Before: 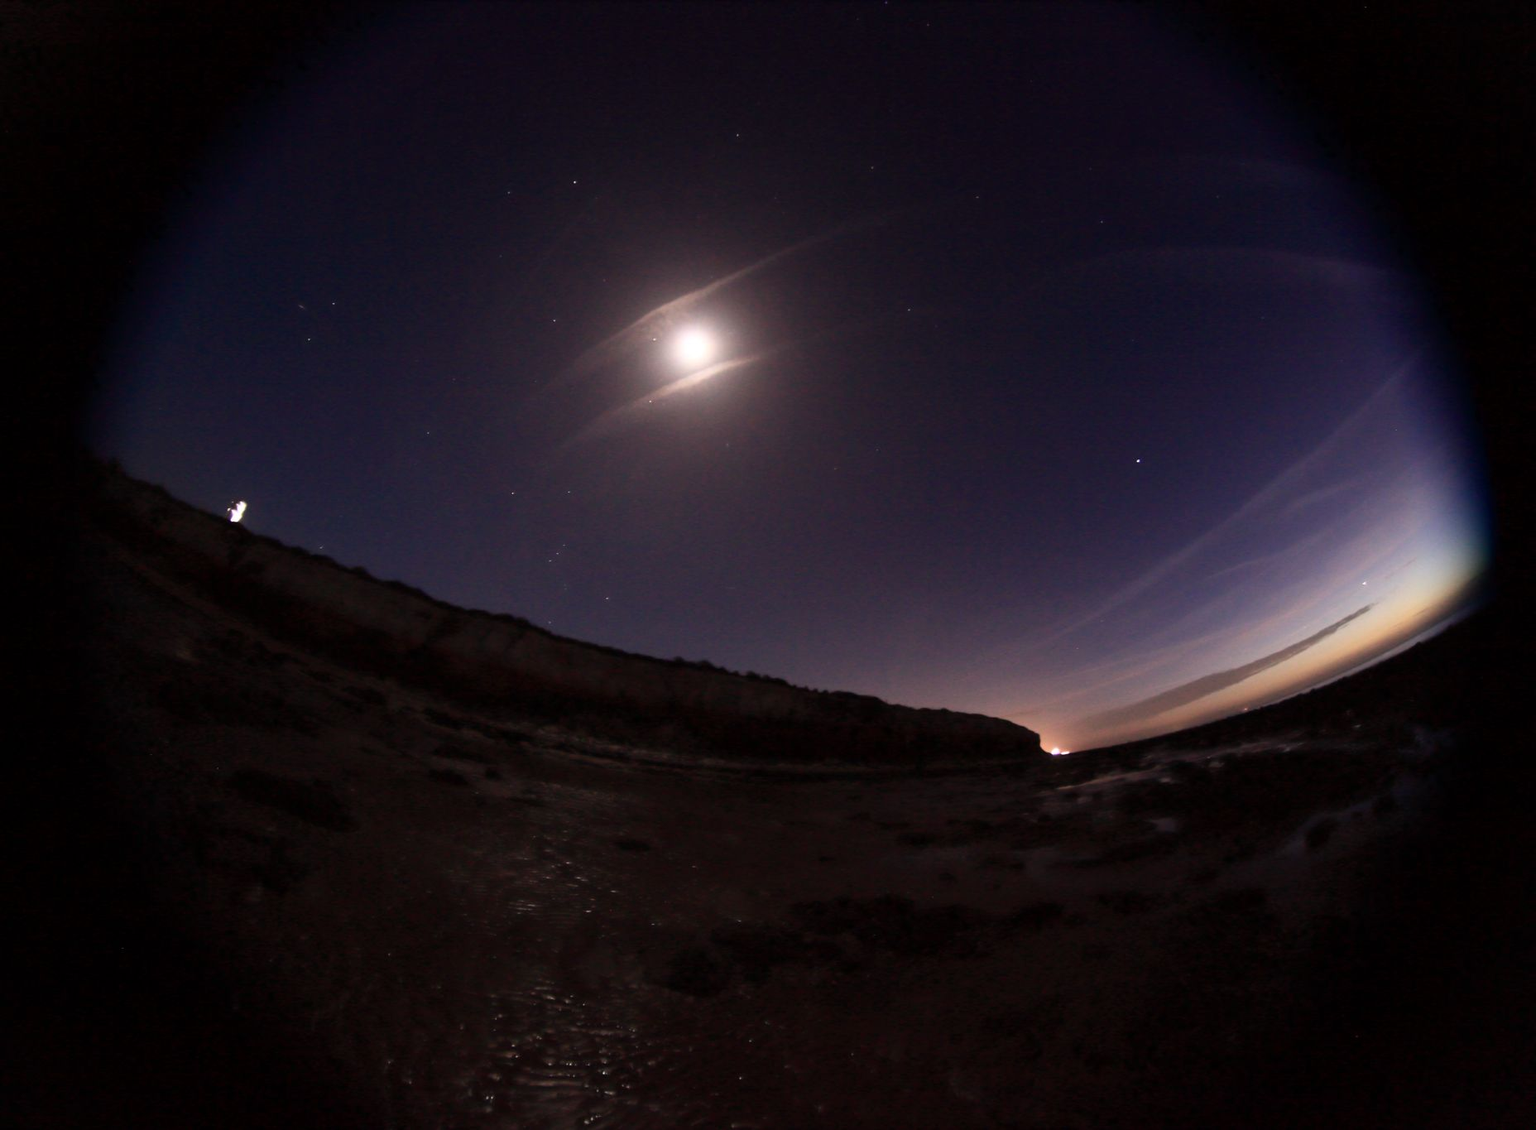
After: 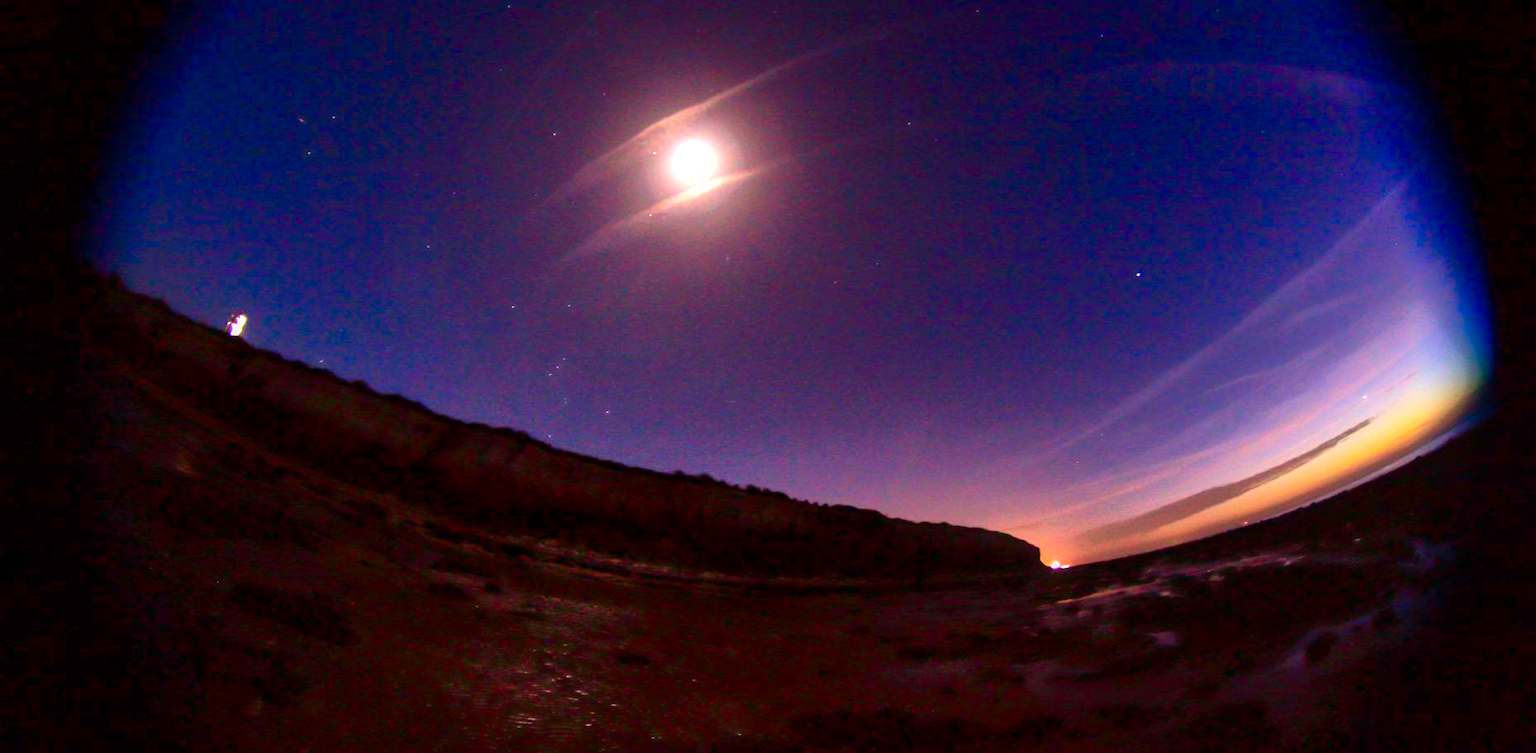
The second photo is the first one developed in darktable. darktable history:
local contrast: on, module defaults
exposure: exposure 0.607 EV, compensate highlight preservation false
velvia: on, module defaults
contrast brightness saturation: contrast 0.26, brightness 0.011, saturation 0.882
shadows and highlights: on, module defaults
crop: top 16.521%, bottom 16.732%
